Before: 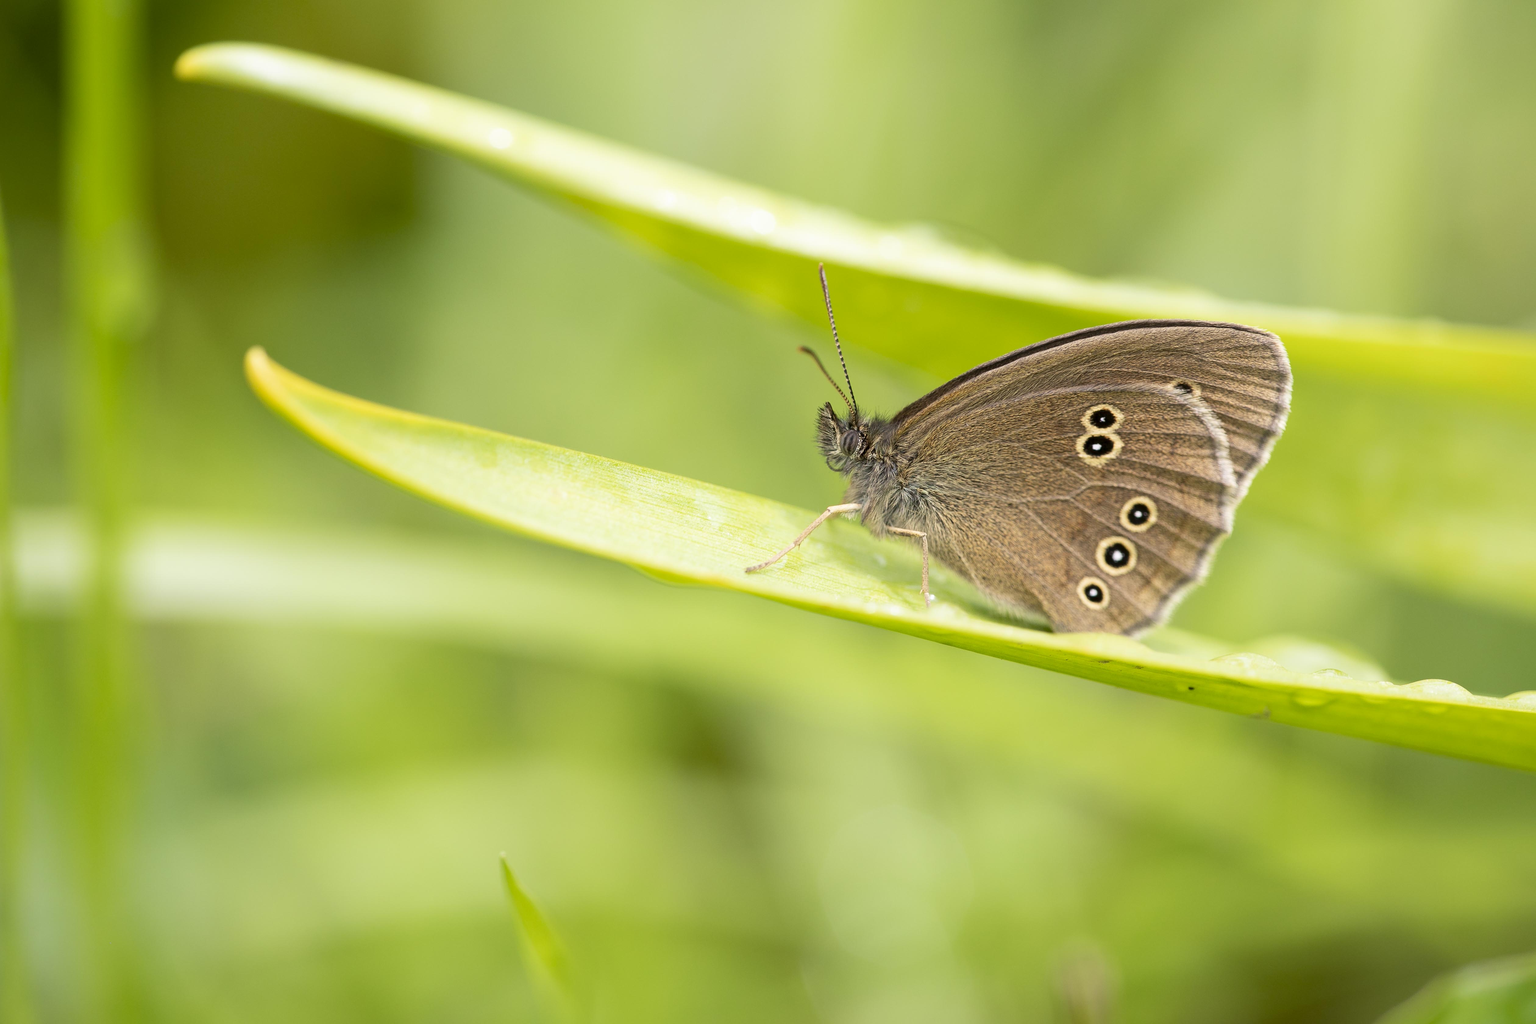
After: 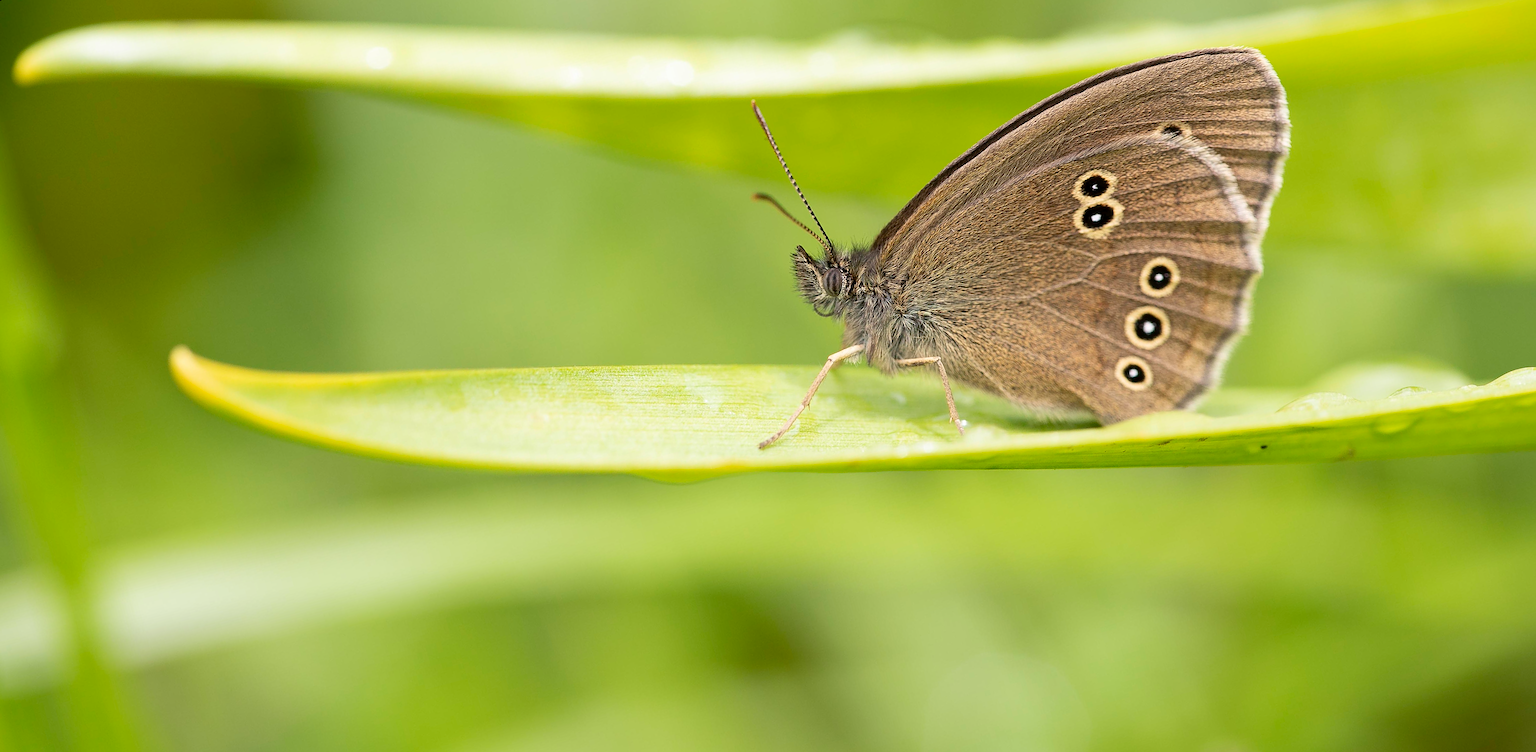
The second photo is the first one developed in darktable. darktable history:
shadows and highlights: radius 125.46, shadows 30.51, highlights -30.51, low approximation 0.01, soften with gaussian
sharpen: on, module defaults
exposure: compensate highlight preservation false
rotate and perspective: rotation -14.8°, crop left 0.1, crop right 0.903, crop top 0.25, crop bottom 0.748
